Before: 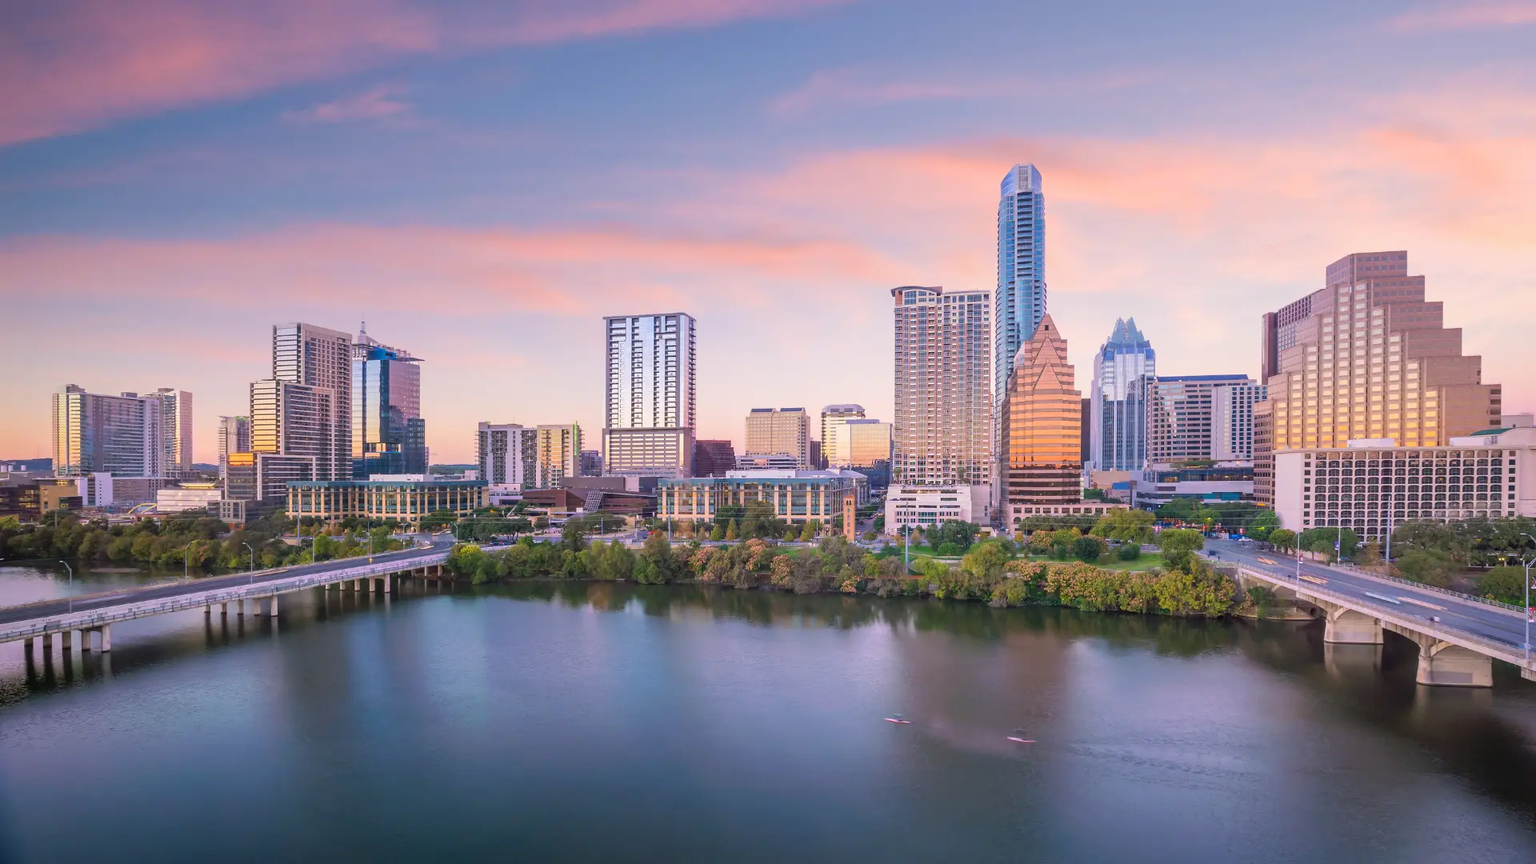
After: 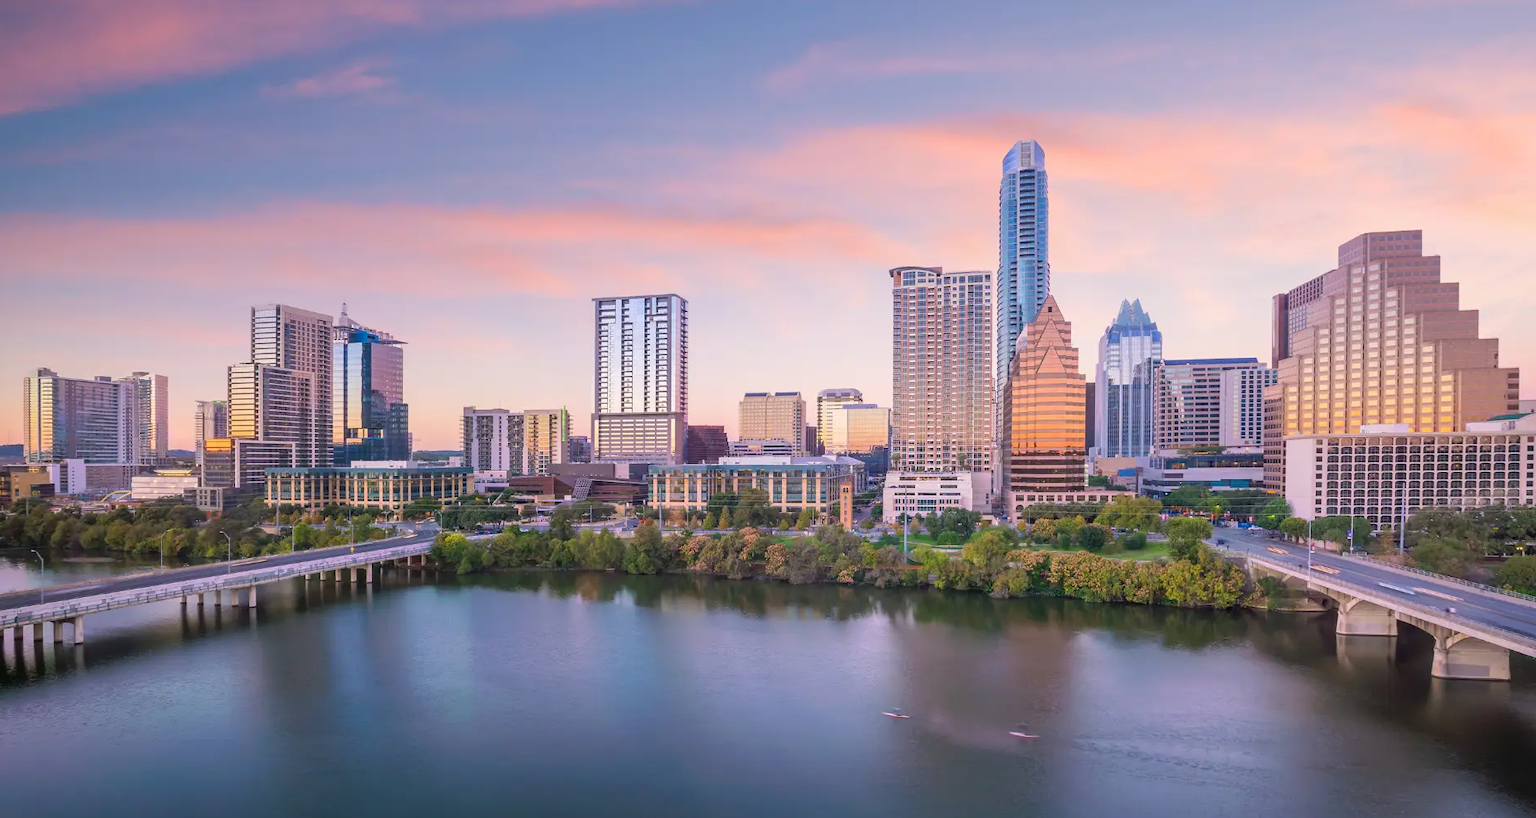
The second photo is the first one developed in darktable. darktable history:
exposure: black level correction 0.001, compensate highlight preservation false
crop: left 1.964%, top 3.251%, right 1.122%, bottom 4.933%
rotate and perspective: automatic cropping off
